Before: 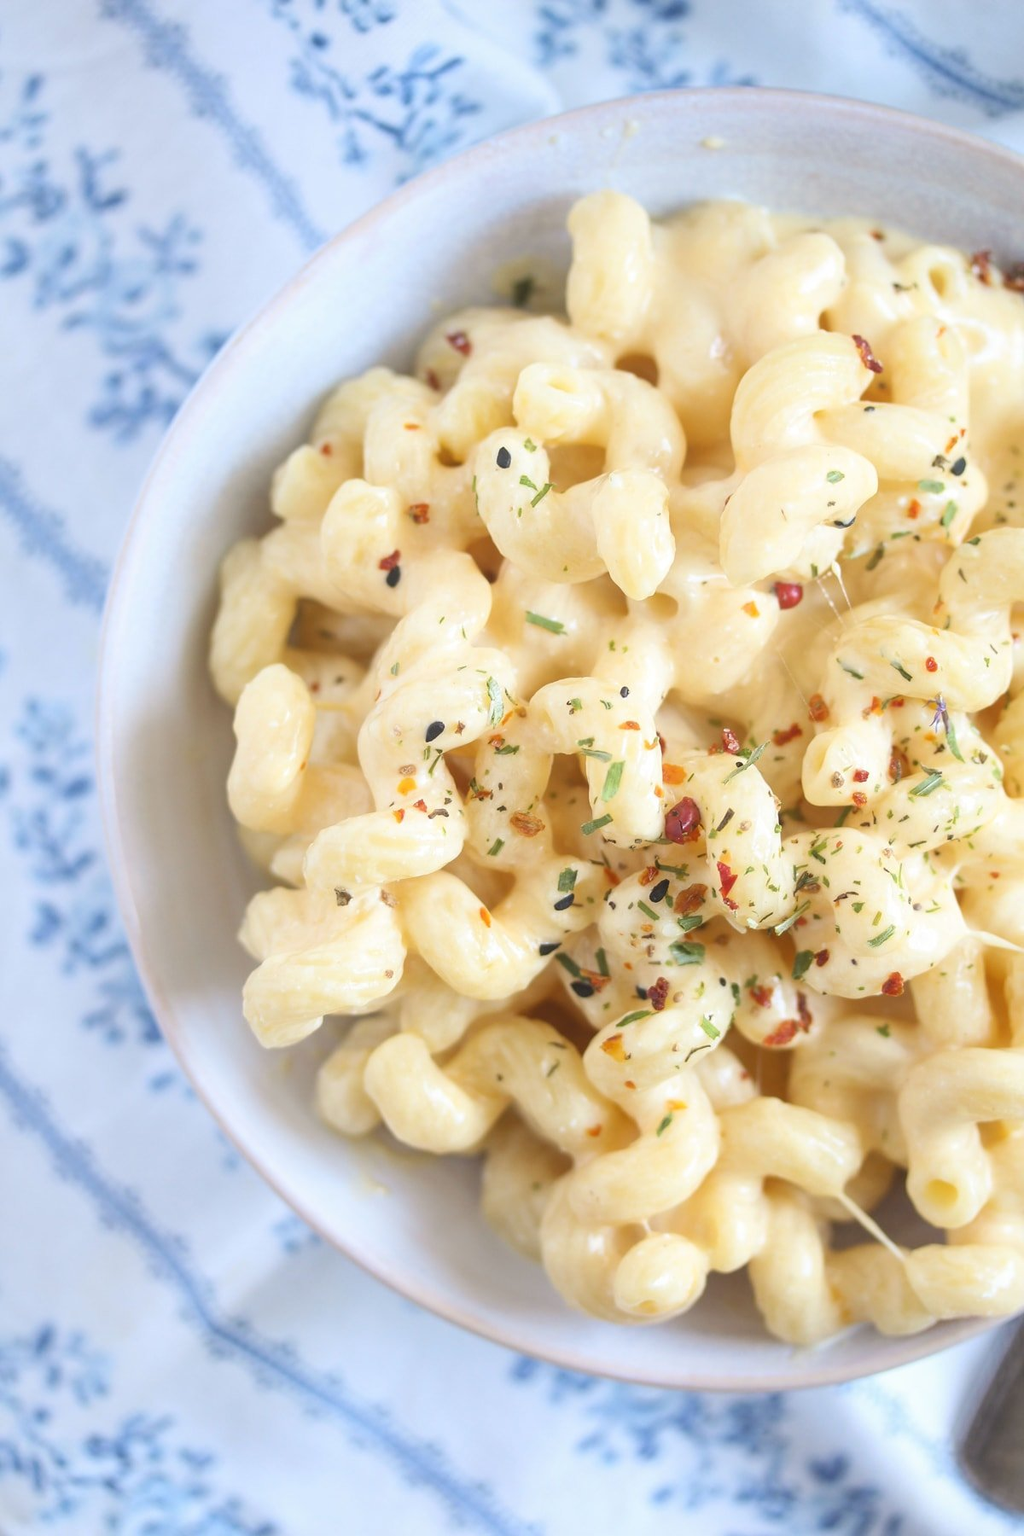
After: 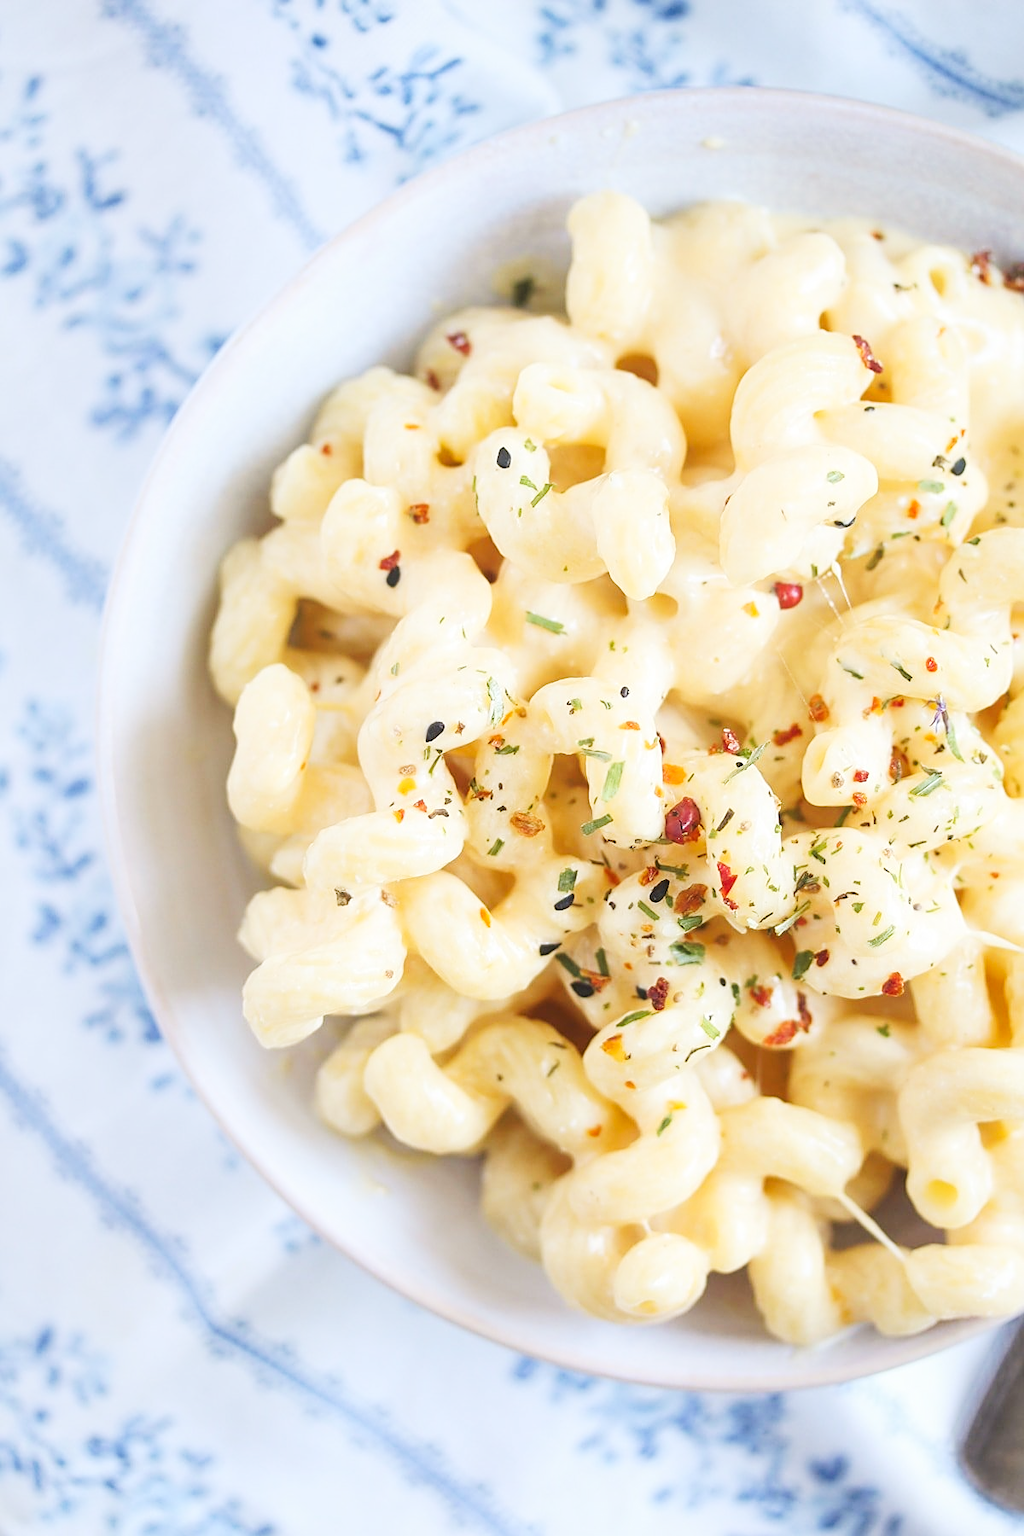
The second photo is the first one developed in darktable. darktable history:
sharpen: on, module defaults
tone curve: curves: ch0 [(0, 0) (0.003, 0.01) (0.011, 0.015) (0.025, 0.023) (0.044, 0.038) (0.069, 0.058) (0.1, 0.093) (0.136, 0.134) (0.177, 0.176) (0.224, 0.221) (0.277, 0.282) (0.335, 0.36) (0.399, 0.438) (0.468, 0.54) (0.543, 0.632) (0.623, 0.724) (0.709, 0.814) (0.801, 0.885) (0.898, 0.947) (1, 1)], preserve colors none
